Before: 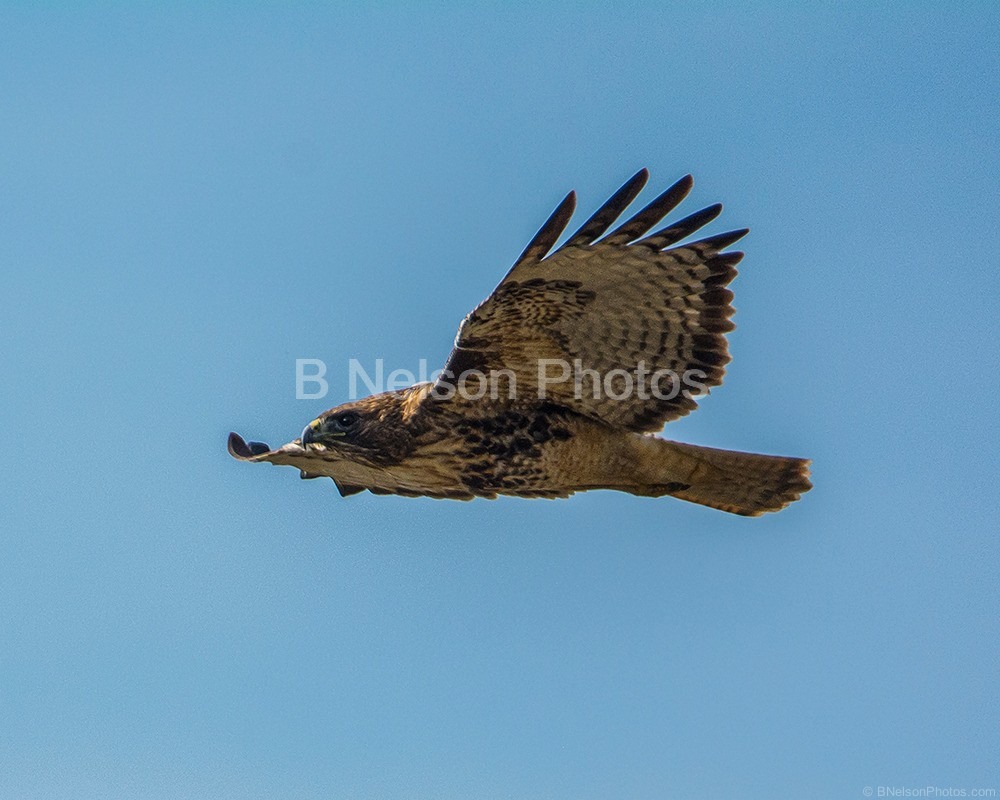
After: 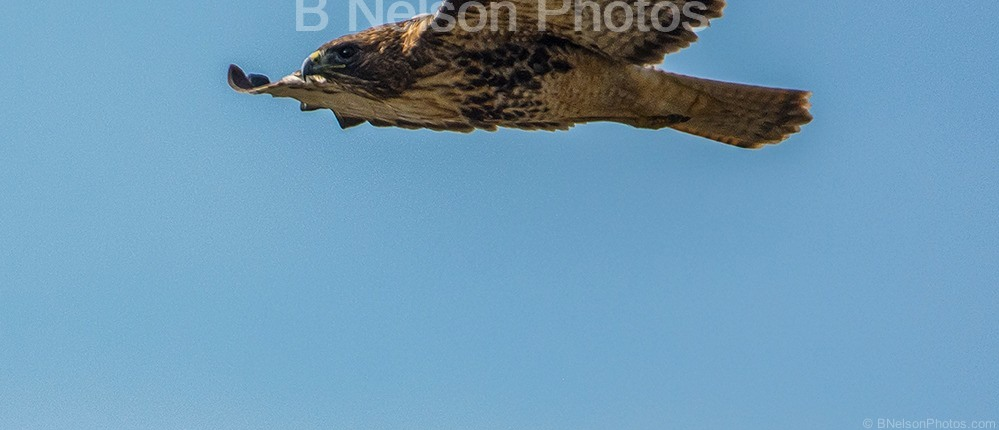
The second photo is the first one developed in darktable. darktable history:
exposure: compensate highlight preservation false
crop and rotate: top 46.237%
